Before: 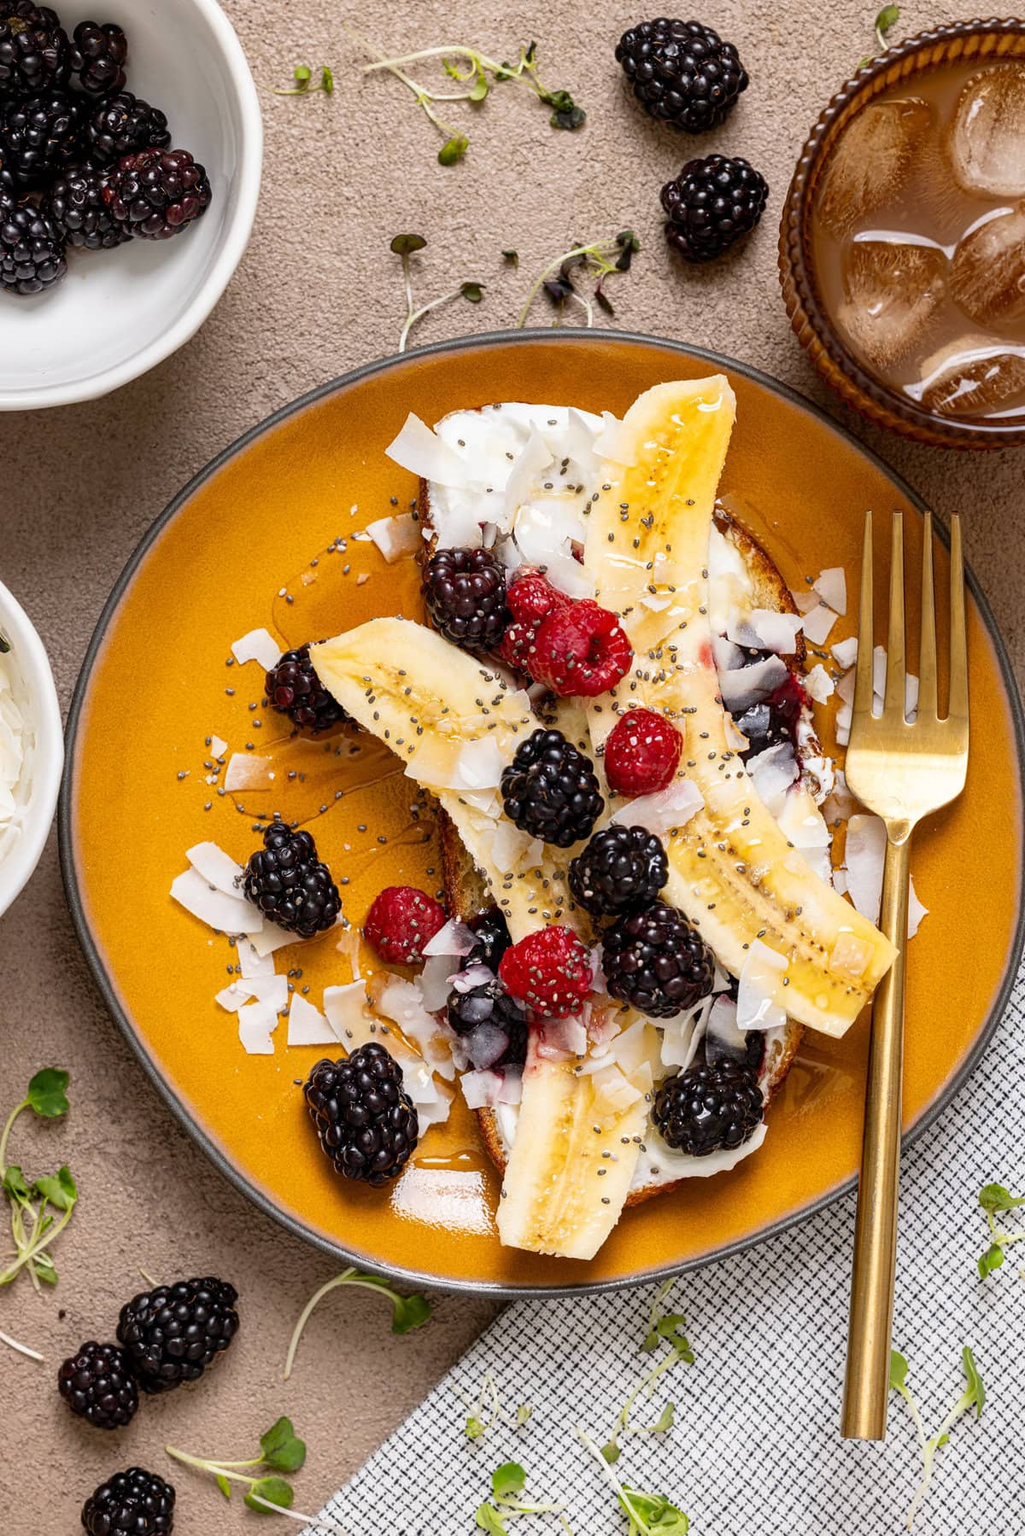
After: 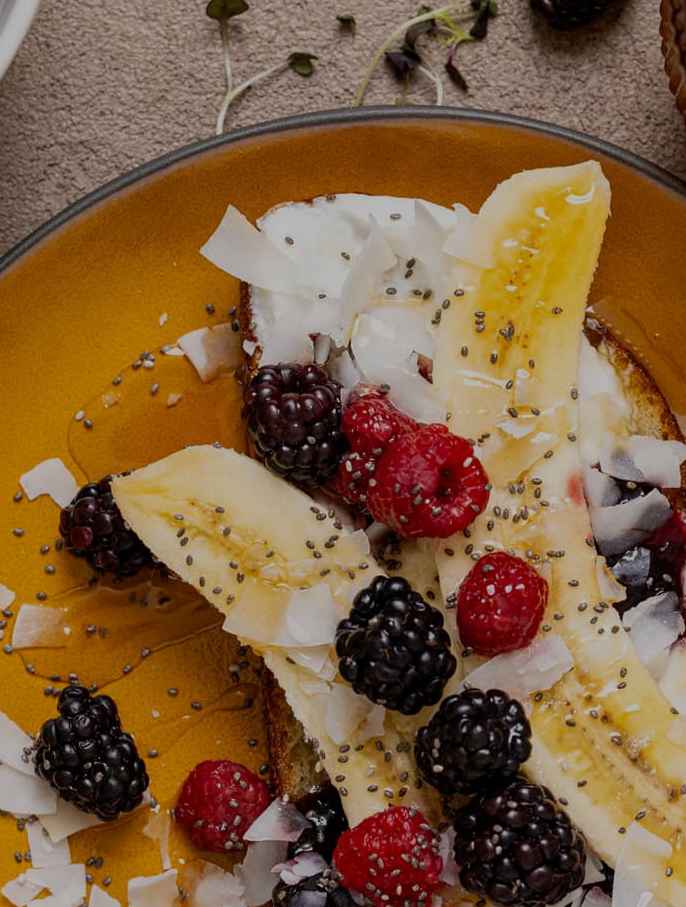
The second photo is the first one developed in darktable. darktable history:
exposure: exposure -1 EV, compensate highlight preservation false
crop: left 20.932%, top 15.471%, right 21.848%, bottom 34.081%
